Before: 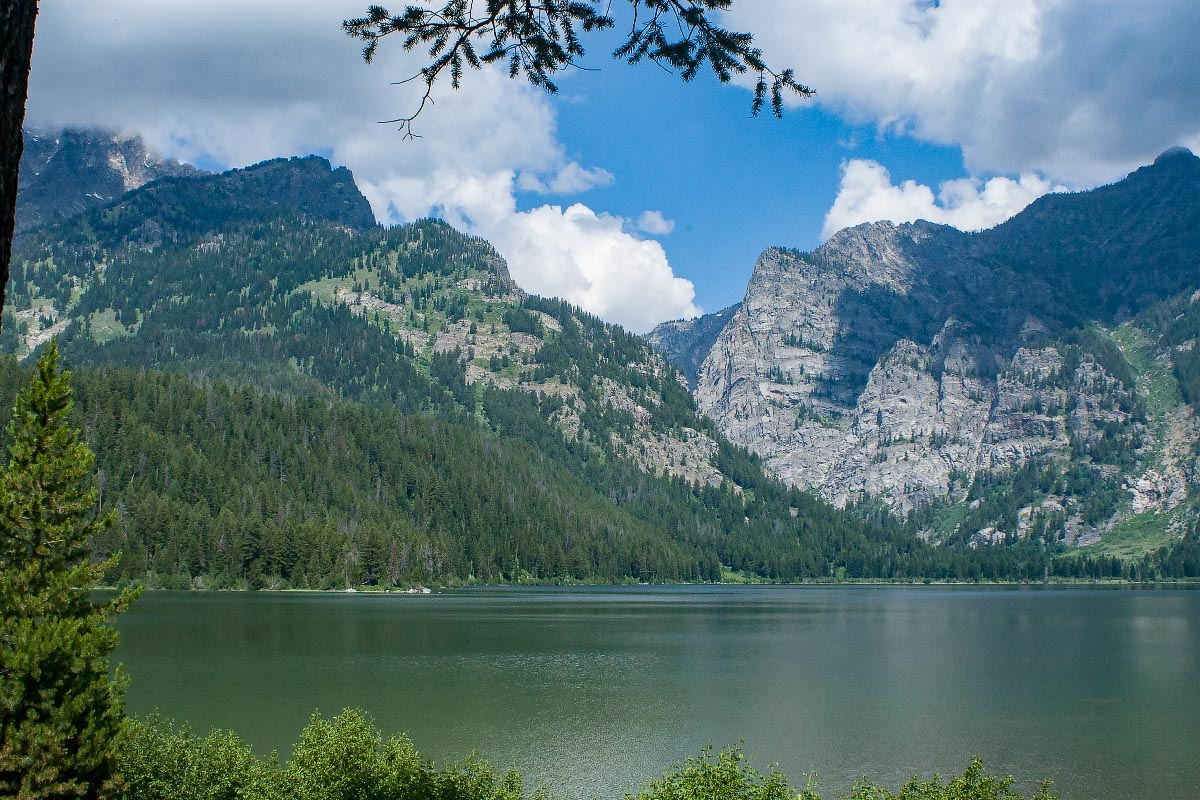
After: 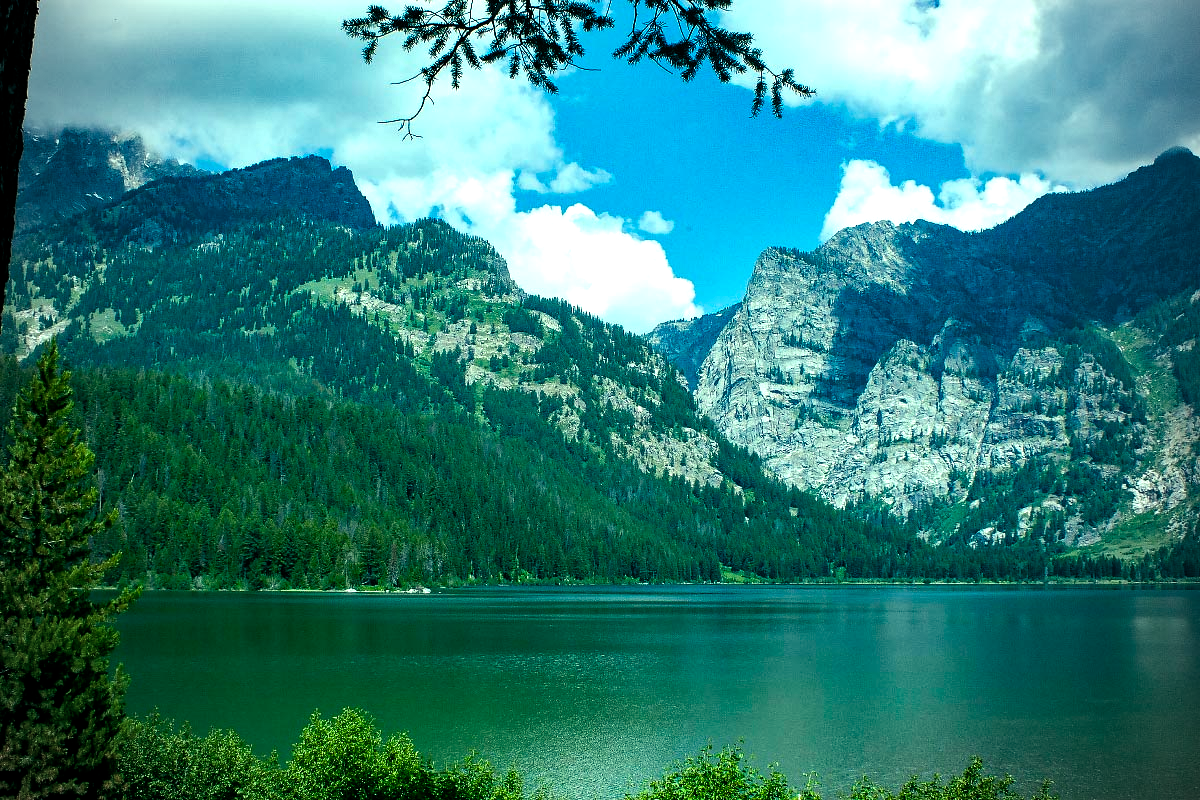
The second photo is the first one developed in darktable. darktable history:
vignetting: fall-off start 71.74%
color balance rgb: shadows lift › luminance -7.7%, shadows lift › chroma 2.13%, shadows lift › hue 165.27°, power › luminance -7.77%, power › chroma 1.1%, power › hue 215.88°, highlights gain › luminance 15.15%, highlights gain › chroma 7%, highlights gain › hue 125.57°, global offset › luminance -0.33%, global offset › chroma 0.11%, global offset › hue 165.27°, perceptual saturation grading › global saturation 24.42%, perceptual saturation grading › highlights -24.42%, perceptual saturation grading › mid-tones 24.42%, perceptual saturation grading › shadows 40%, perceptual brilliance grading › global brilliance -5%, perceptual brilliance grading › highlights 24.42%, perceptual brilliance grading › mid-tones 7%, perceptual brilliance grading › shadows -5%
